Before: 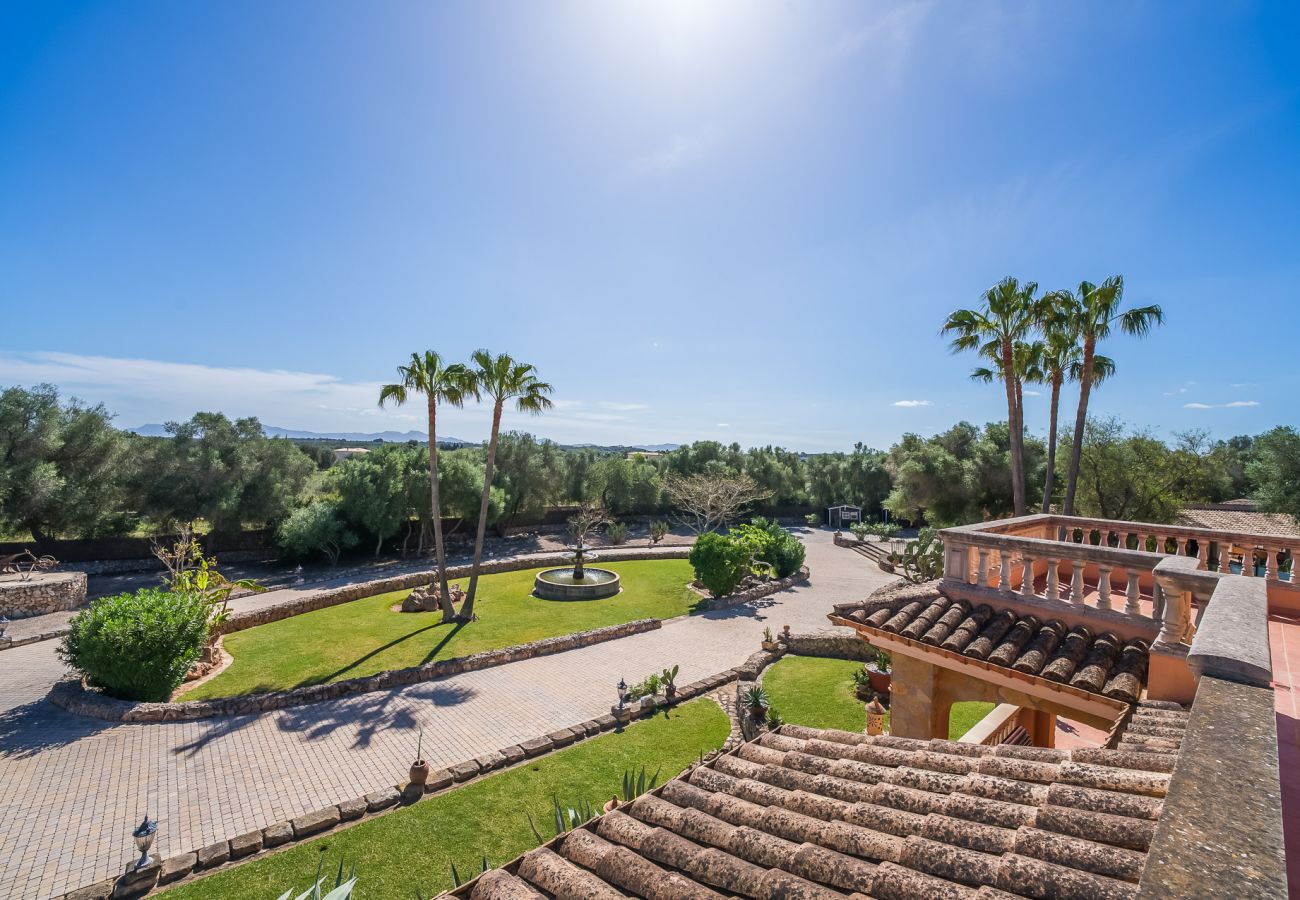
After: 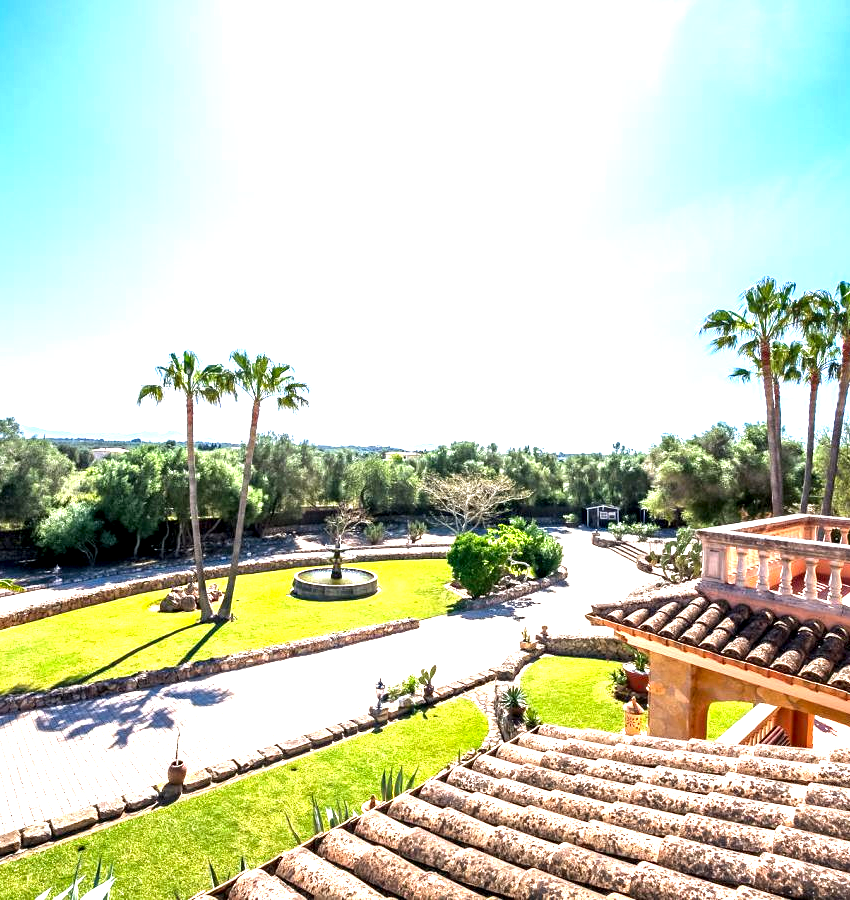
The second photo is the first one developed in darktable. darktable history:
local contrast: highlights 132%, shadows 143%, detail 139%, midtone range 0.257
crop and rotate: left 18.617%, right 15.956%
contrast brightness saturation: contrast 0.04, saturation 0.157
exposure: black level correction 0.001, exposure 1.728 EV, compensate highlight preservation false
